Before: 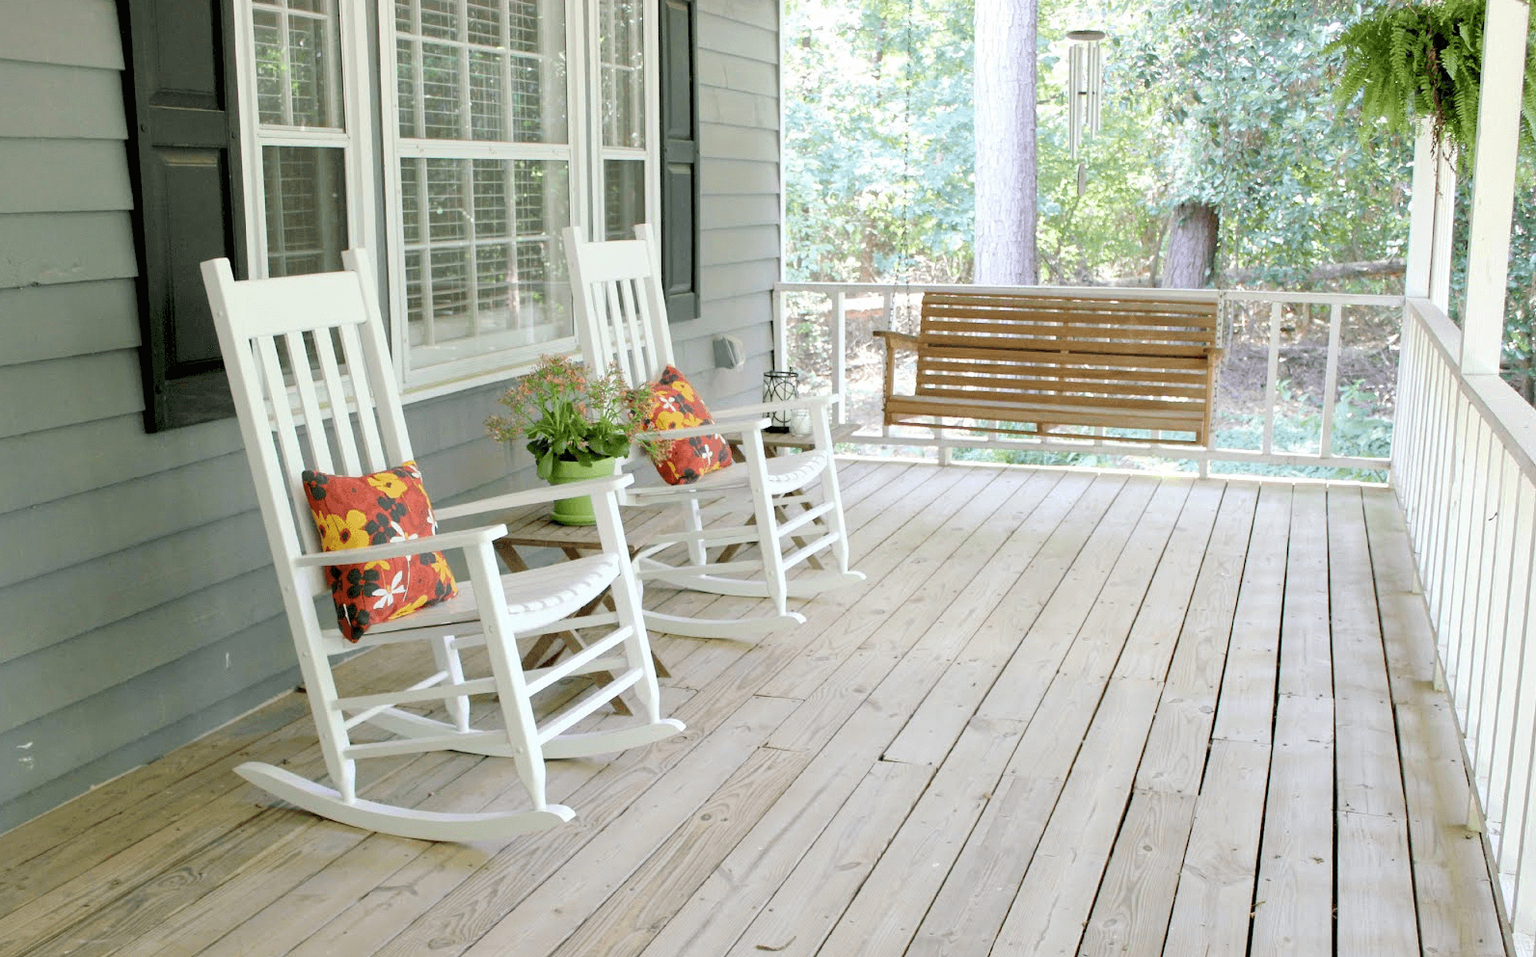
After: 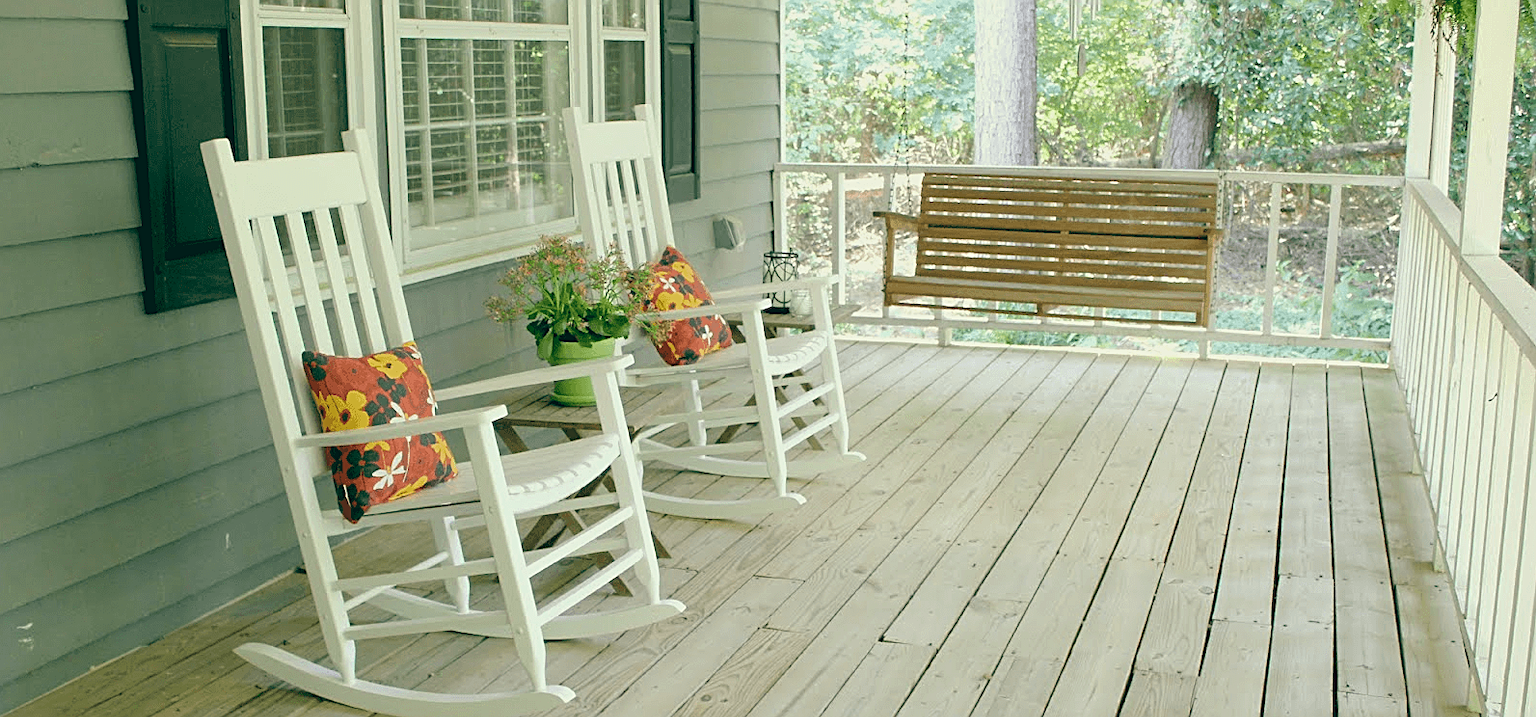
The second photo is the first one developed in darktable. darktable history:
sharpen: on, module defaults
exposure: compensate highlight preservation false
color balance: lift [1.005, 0.99, 1.007, 1.01], gamma [1, 1.034, 1.032, 0.966], gain [0.873, 1.055, 1.067, 0.933]
crop and rotate: top 12.5%, bottom 12.5%
